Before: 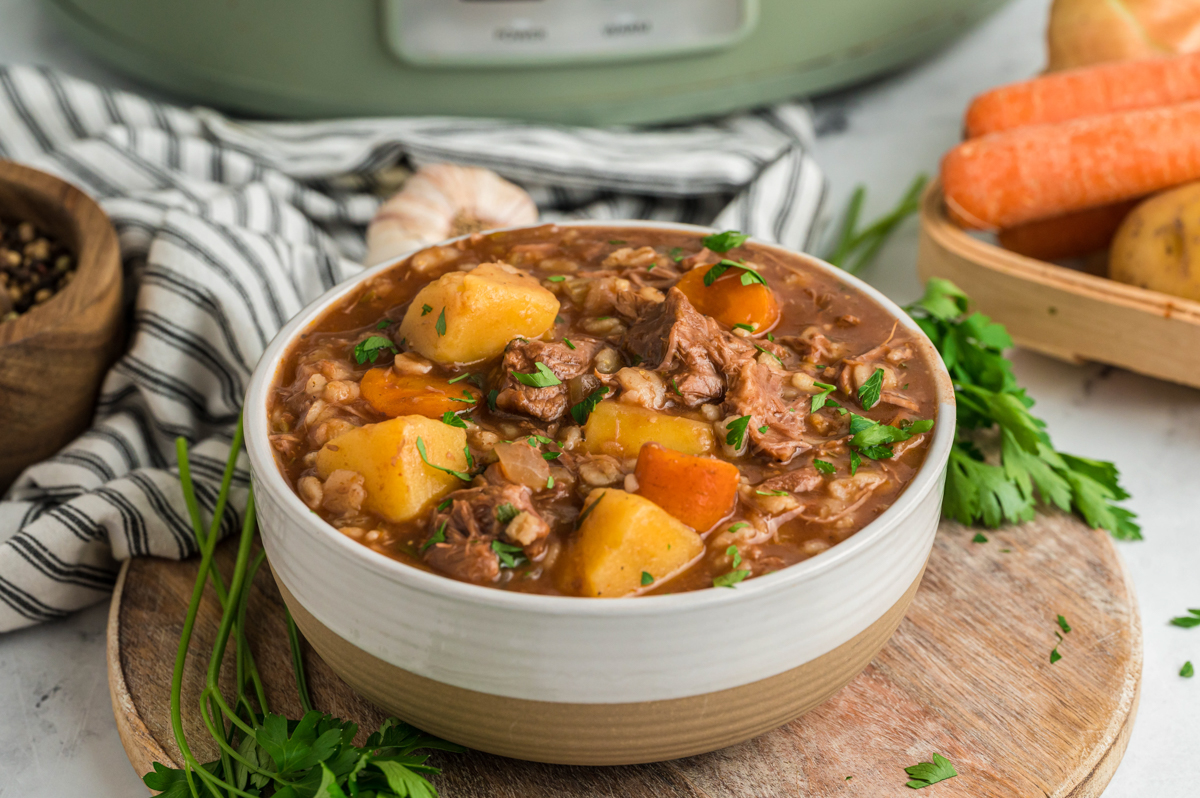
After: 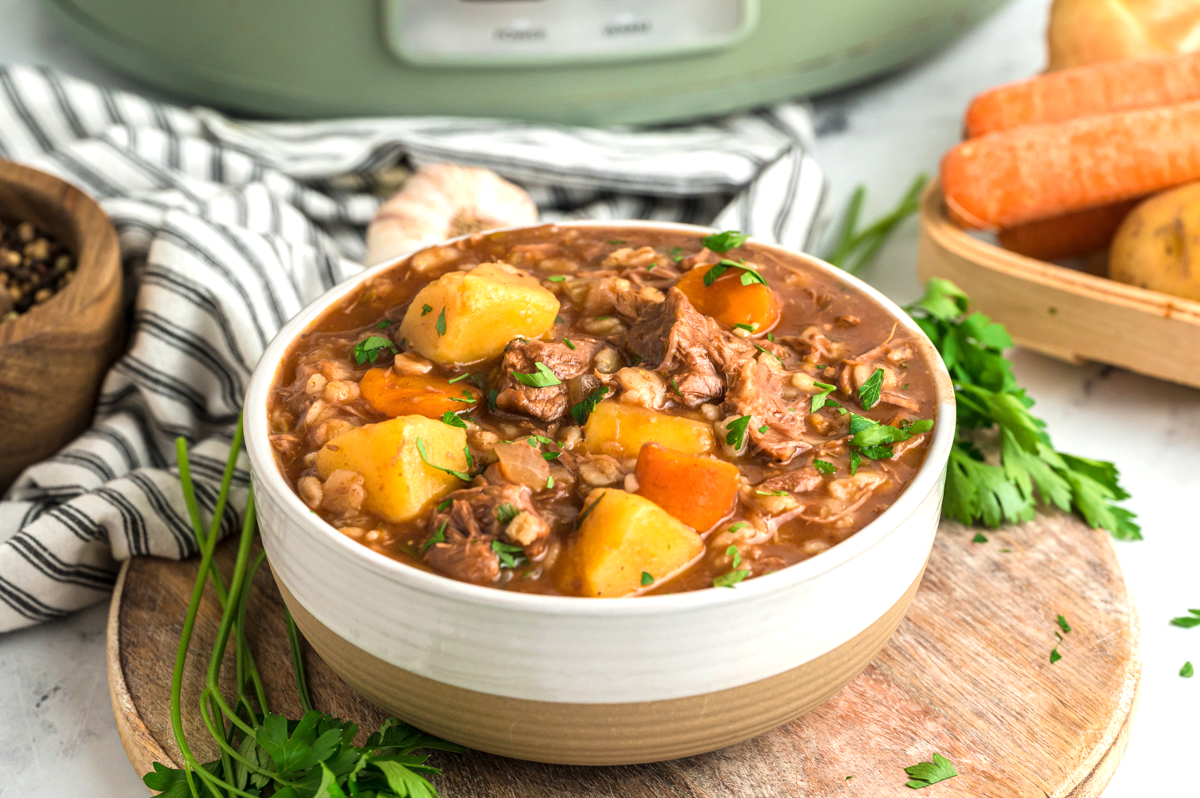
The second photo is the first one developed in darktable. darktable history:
exposure: exposure 0.631 EV, compensate highlight preservation false
